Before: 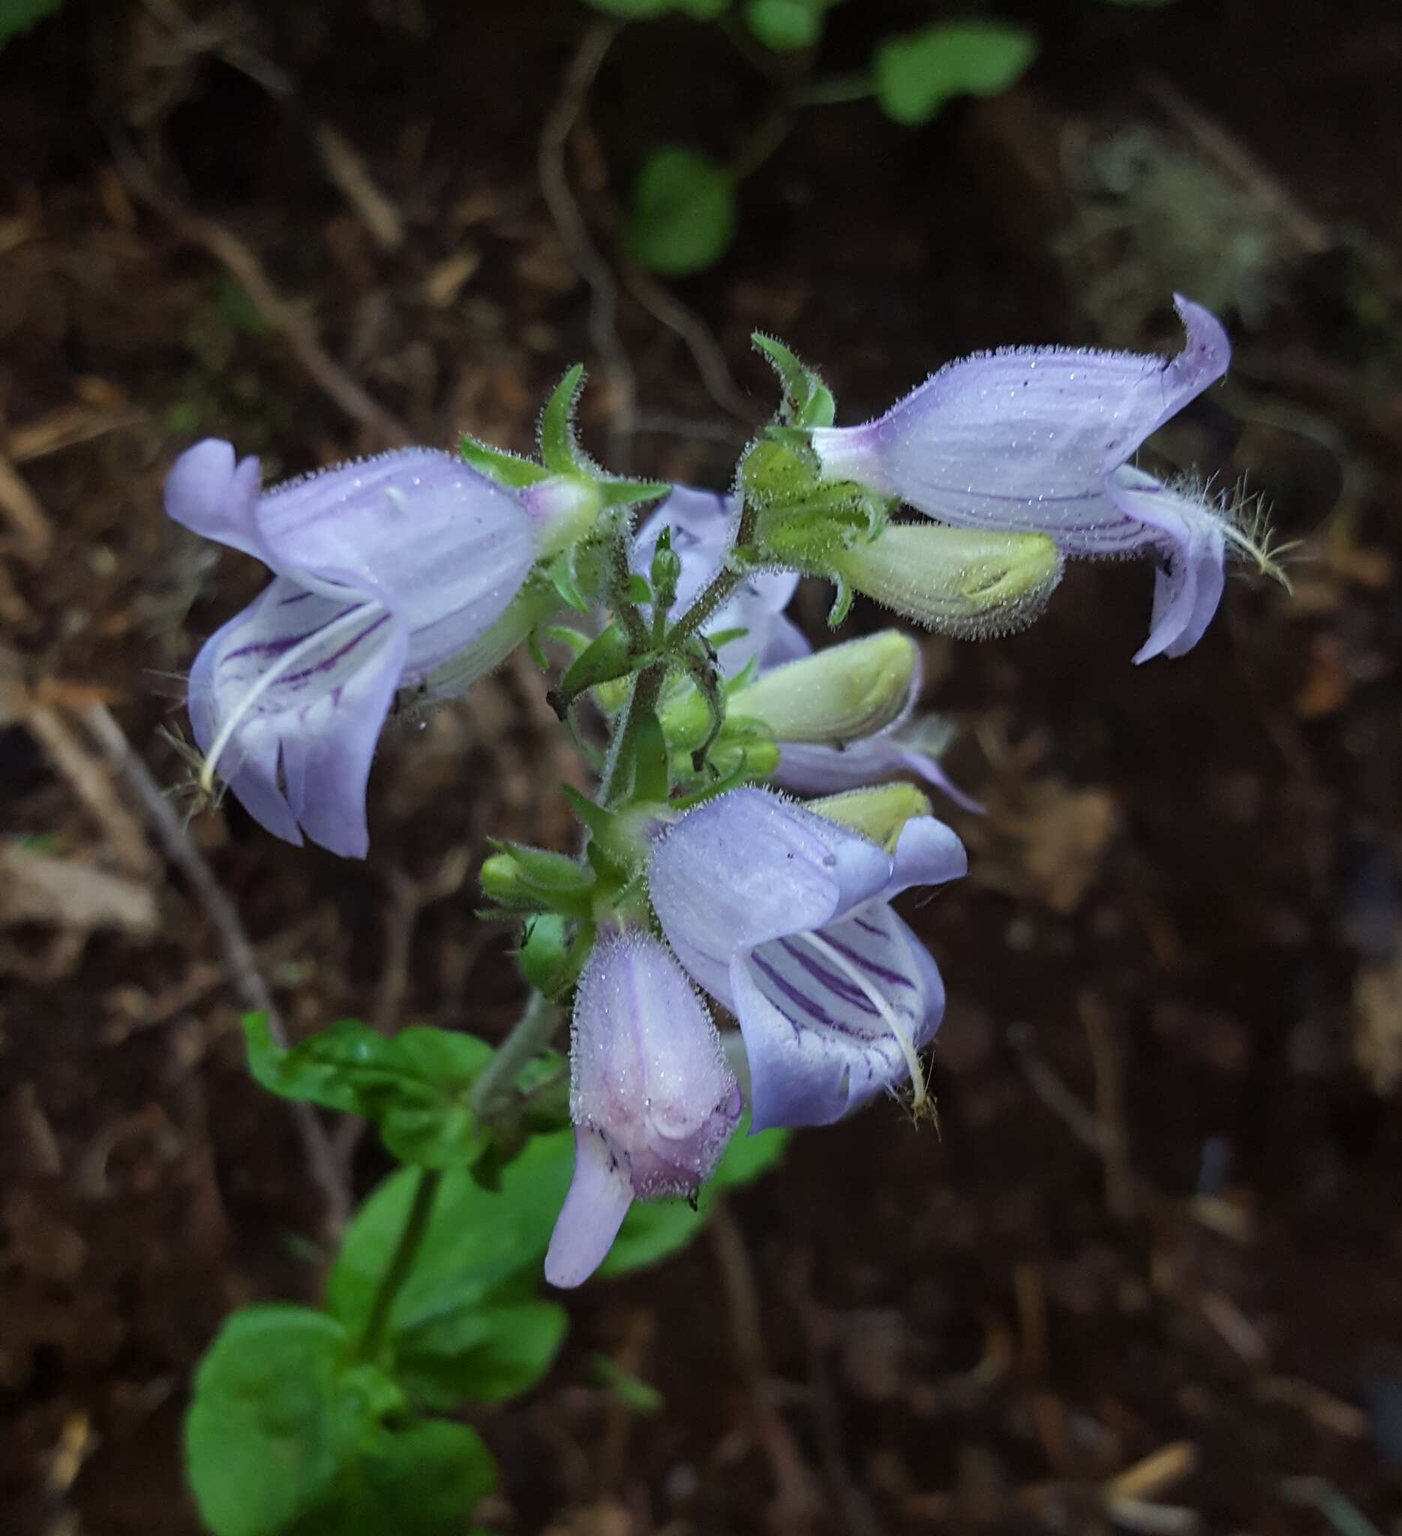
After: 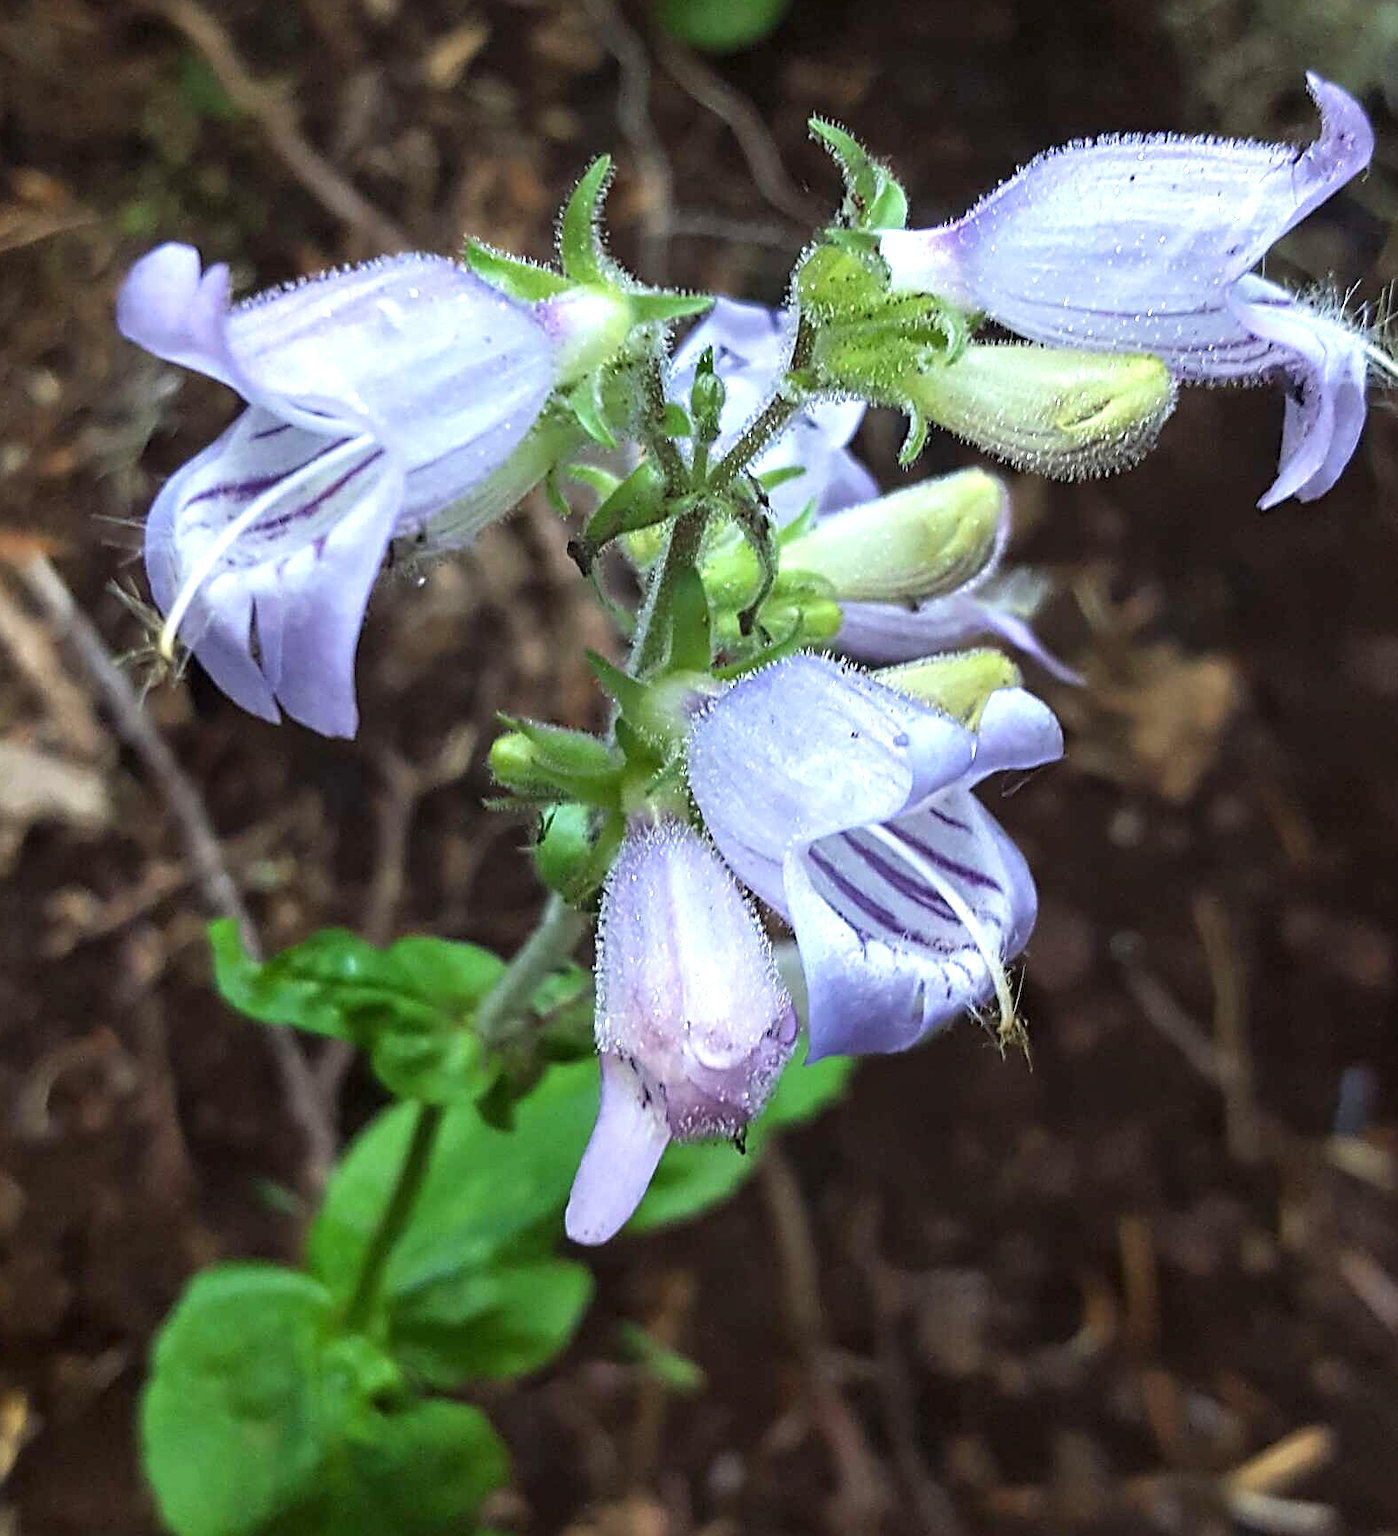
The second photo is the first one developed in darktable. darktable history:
crop and rotate: left 4.707%, top 15.175%, right 10.654%
tone equalizer: on, module defaults
exposure: black level correction 0, exposure 1 EV, compensate highlight preservation false
contrast equalizer: y [[0.5, 0.501, 0.532, 0.538, 0.54, 0.541], [0.5 ×6], [0.5 ×6], [0 ×6], [0 ×6]]
sharpen: on, module defaults
